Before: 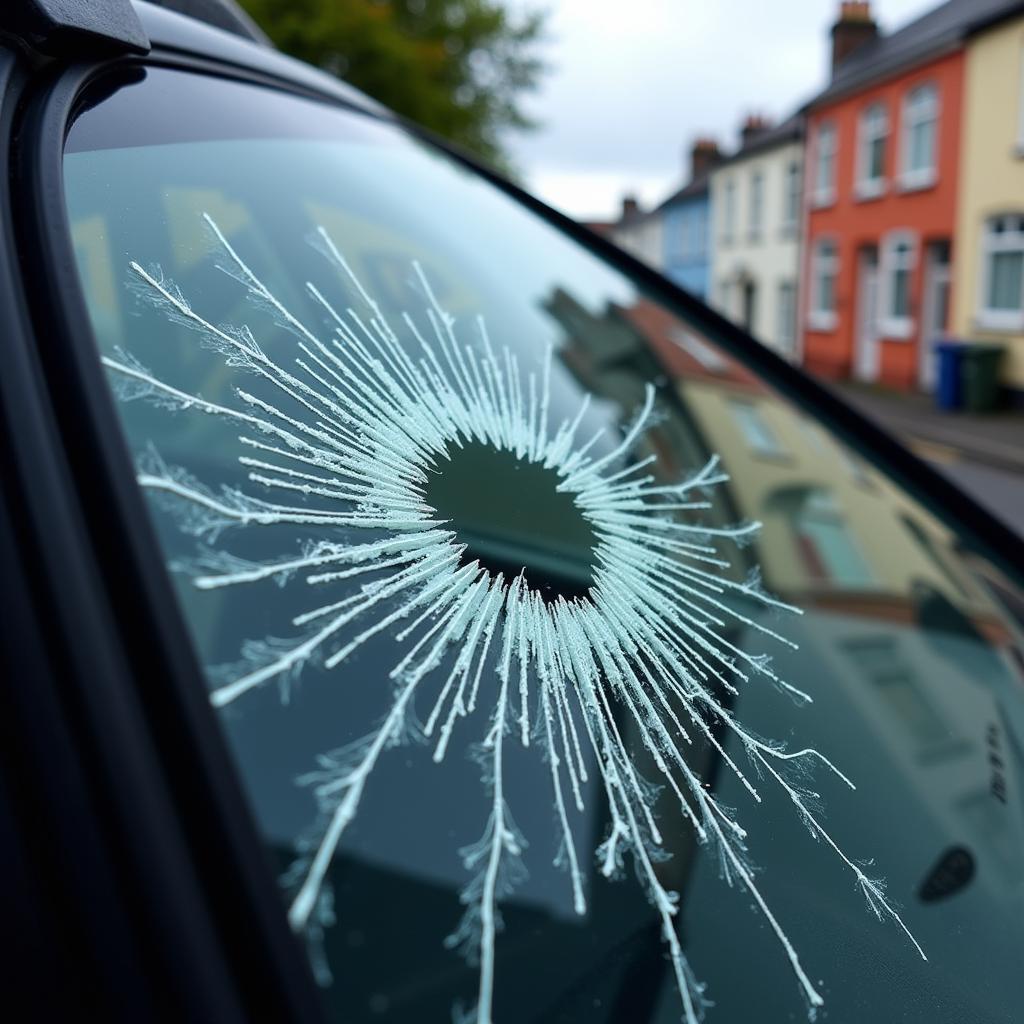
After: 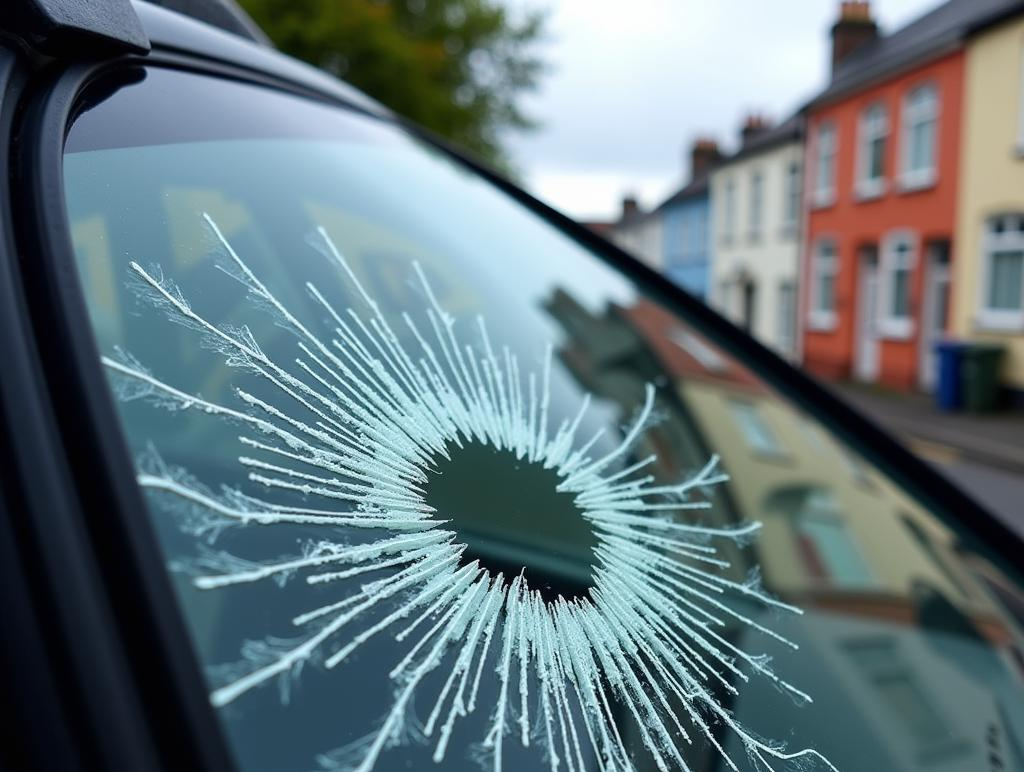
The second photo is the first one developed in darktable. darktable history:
crop: bottom 24.544%
exposure: compensate exposure bias true, compensate highlight preservation false
